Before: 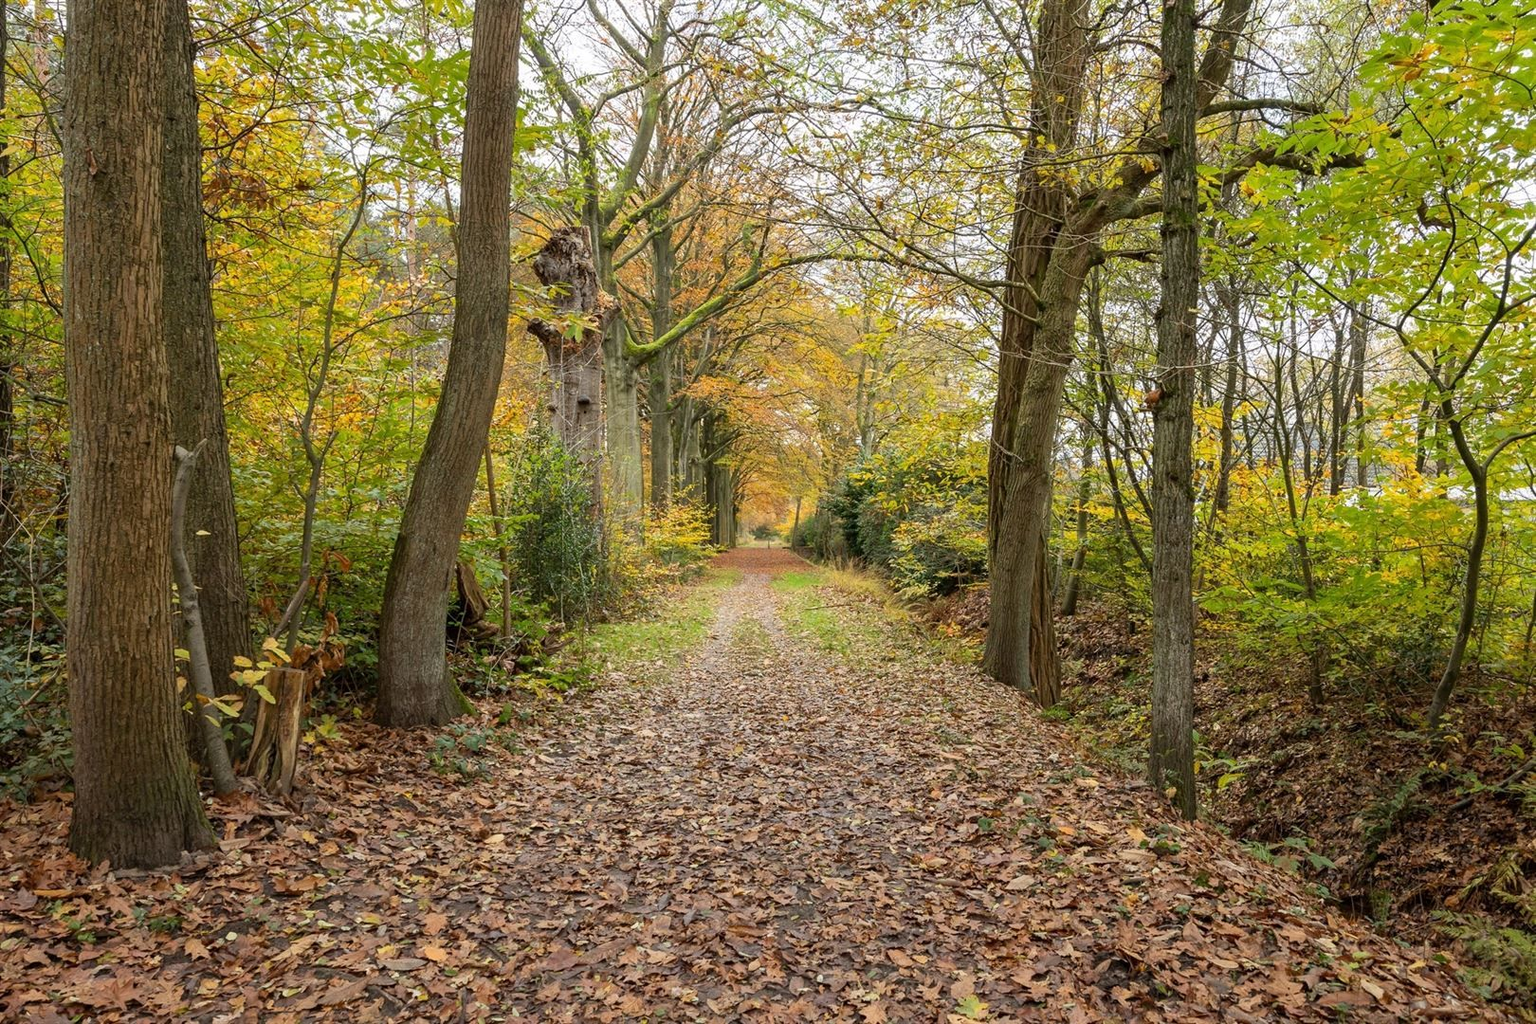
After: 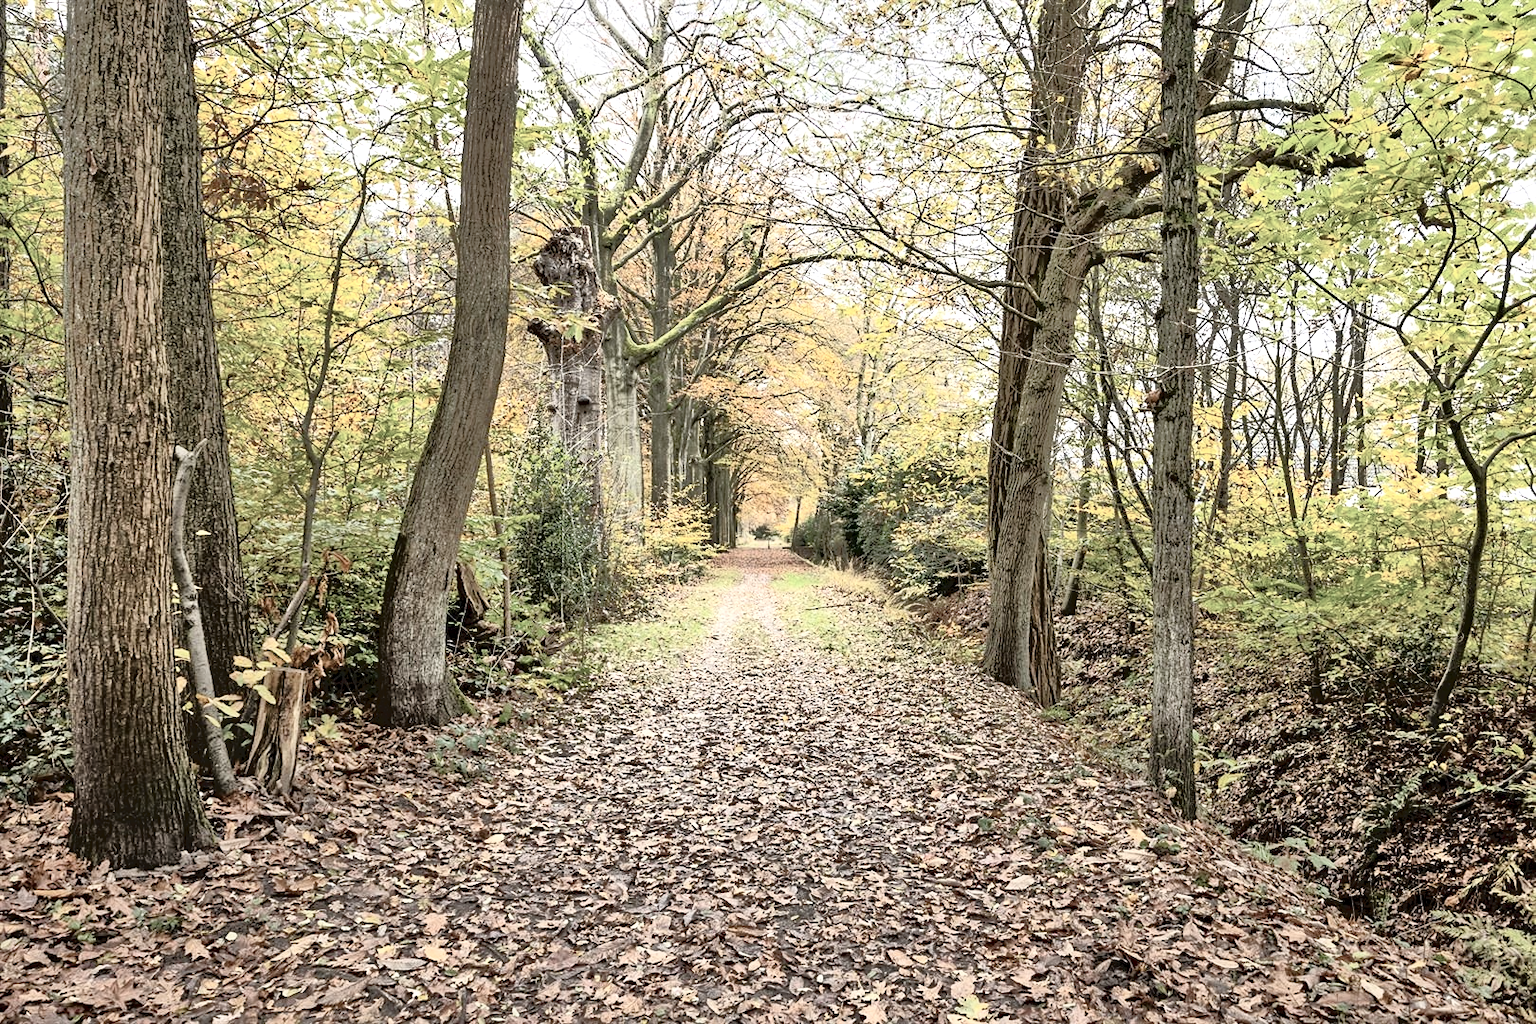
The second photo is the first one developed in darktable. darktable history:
color zones: curves: ch0 [(0, 0.6) (0.129, 0.508) (0.193, 0.483) (0.429, 0.5) (0.571, 0.5) (0.714, 0.5) (0.857, 0.5) (1, 0.6)]; ch1 [(0, 0.481) (0.112, 0.245) (0.213, 0.223) (0.429, 0.233) (0.571, 0.231) (0.683, 0.242) (0.857, 0.296) (1, 0.481)]
local contrast: highlights 102%, shadows 98%, detail 120%, midtone range 0.2
contrast brightness saturation: contrast 0.398, brightness 0.106, saturation 0.209
sharpen: amount 0.205
tone equalizer: -7 EV -0.617 EV, -6 EV 1.01 EV, -5 EV -0.444 EV, -4 EV 0.453 EV, -3 EV 0.418 EV, -2 EV 0.17 EV, -1 EV -0.167 EV, +0 EV -0.378 EV, mask exposure compensation -0.496 EV
exposure: exposure 0.493 EV, compensate highlight preservation false
shadows and highlights: shadows 31.48, highlights -31.79, soften with gaussian
